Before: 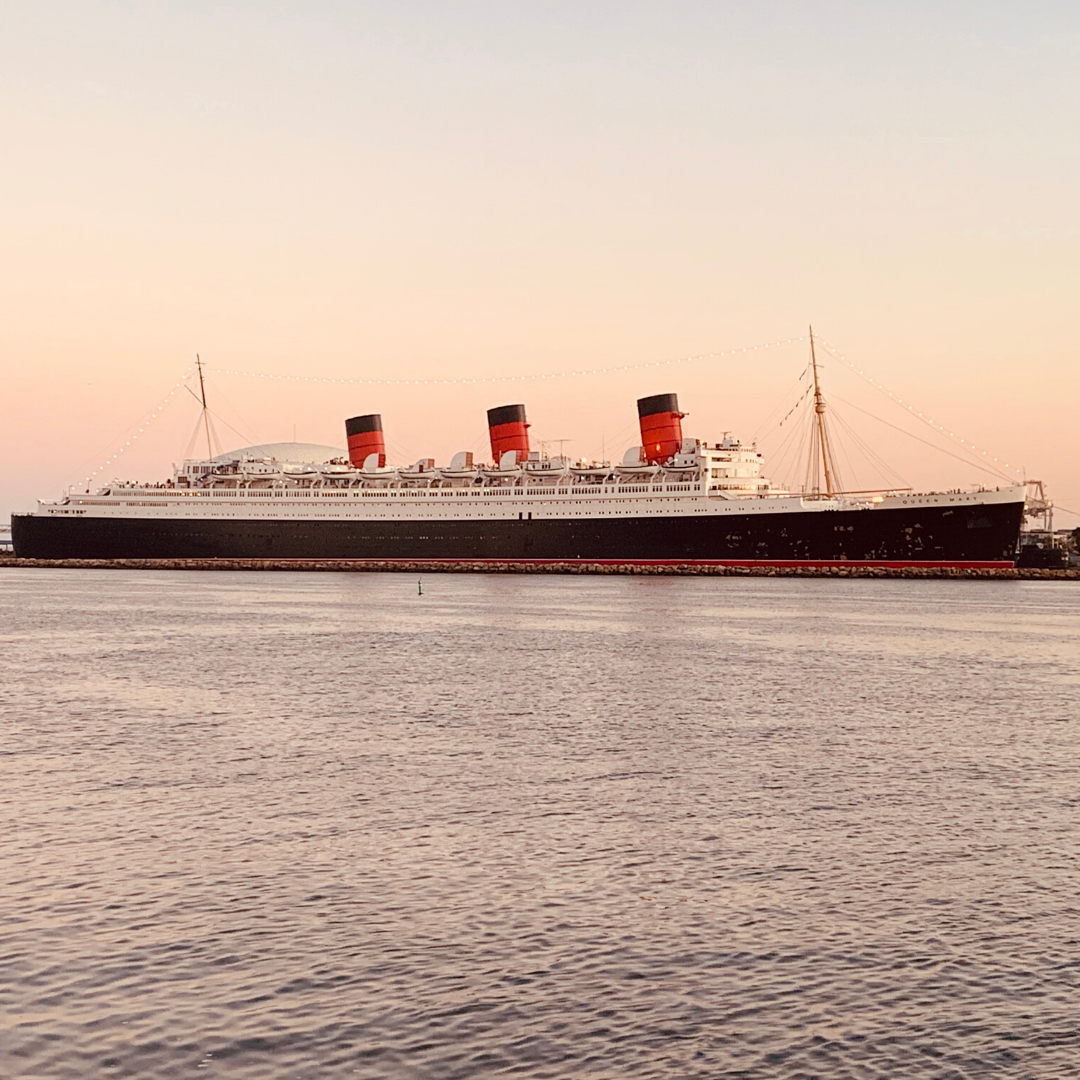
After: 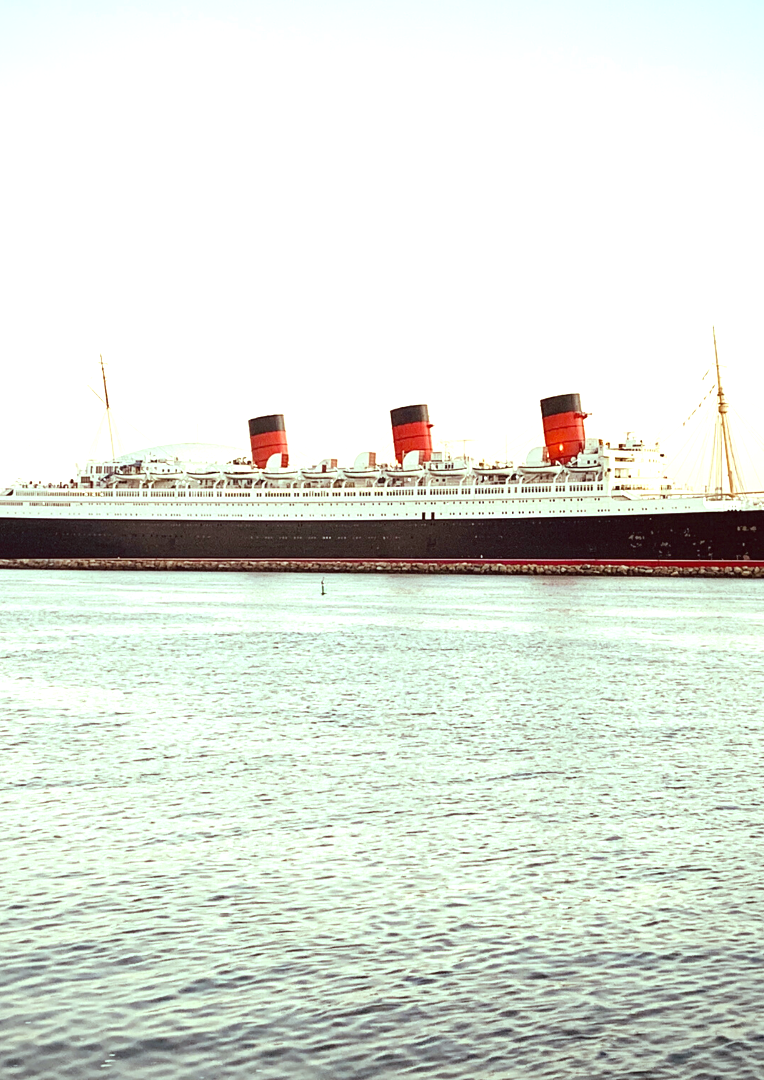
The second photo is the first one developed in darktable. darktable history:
exposure: exposure 0.943 EV, compensate highlight preservation false
vignetting: fall-off radius 60.65%
color balance: mode lift, gamma, gain (sRGB), lift [0.997, 0.979, 1.021, 1.011], gamma [1, 1.084, 0.916, 0.998], gain [1, 0.87, 1.13, 1.101], contrast 4.55%, contrast fulcrum 38.24%, output saturation 104.09%
crop and rotate: left 9.061%, right 20.142%
